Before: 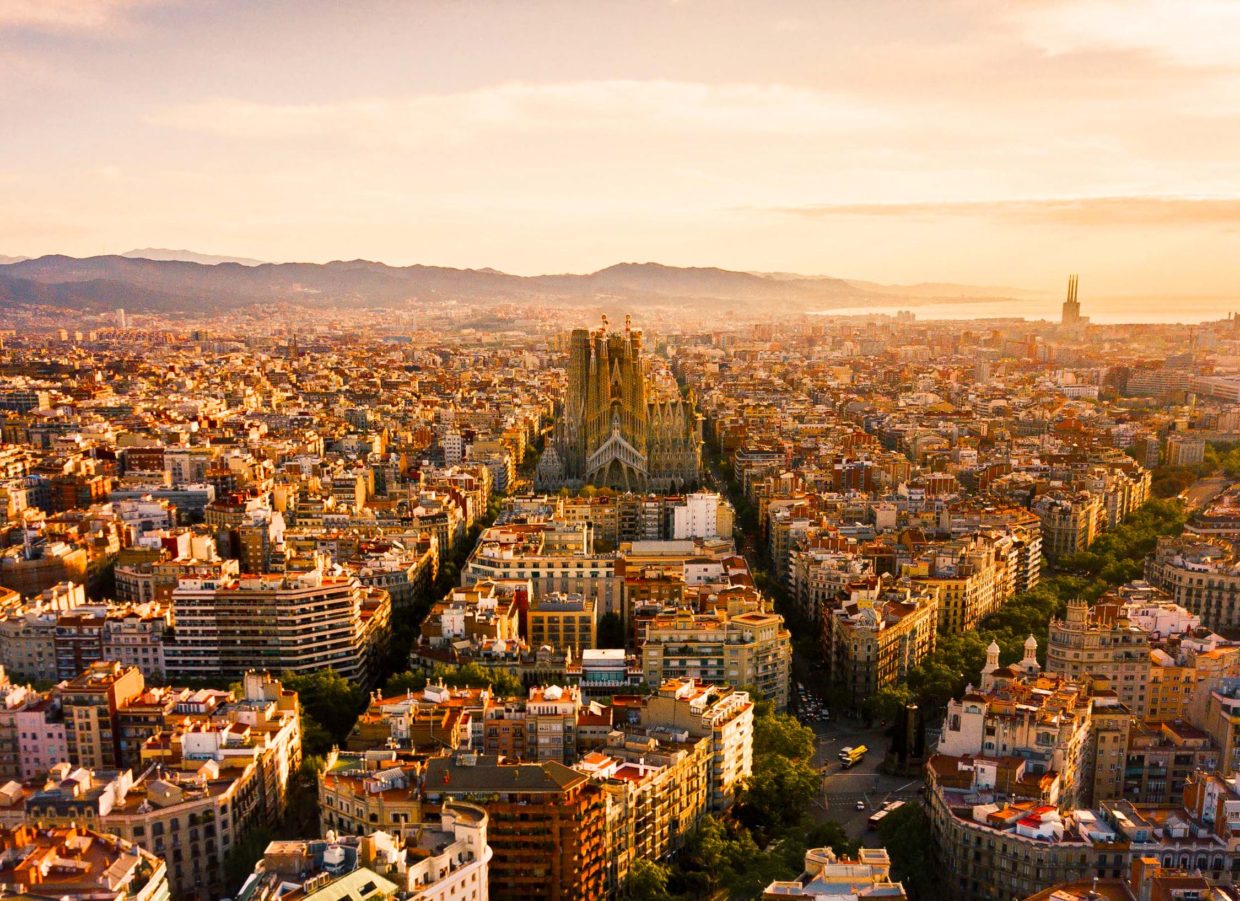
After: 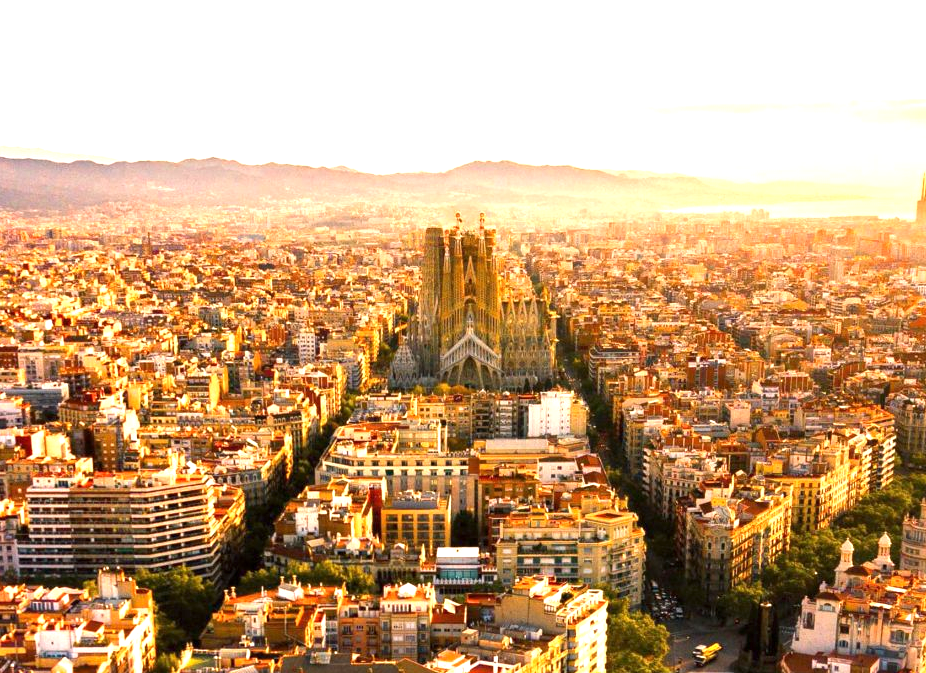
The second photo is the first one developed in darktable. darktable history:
crop and rotate: left 11.831%, top 11.346%, right 13.429%, bottom 13.899%
exposure: exposure 1 EV, compensate highlight preservation false
